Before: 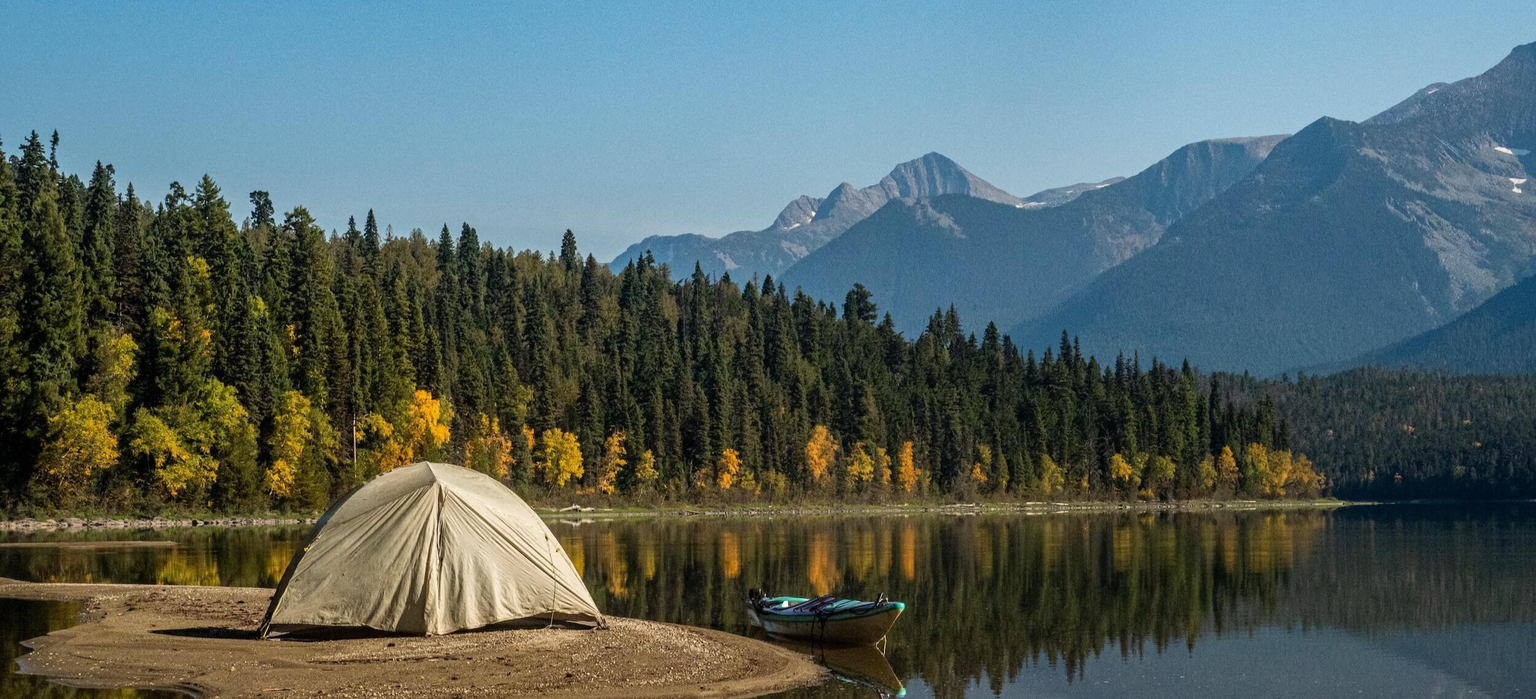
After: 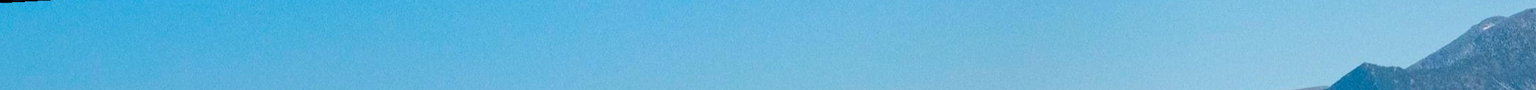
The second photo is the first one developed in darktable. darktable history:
rotate and perspective: rotation -3.18°, automatic cropping off
crop and rotate: left 9.644%, top 9.491%, right 6.021%, bottom 80.509%
color balance rgb: perceptual saturation grading › global saturation 25%, perceptual brilliance grading › mid-tones 10%, perceptual brilliance grading › shadows 15%, global vibrance 20%
